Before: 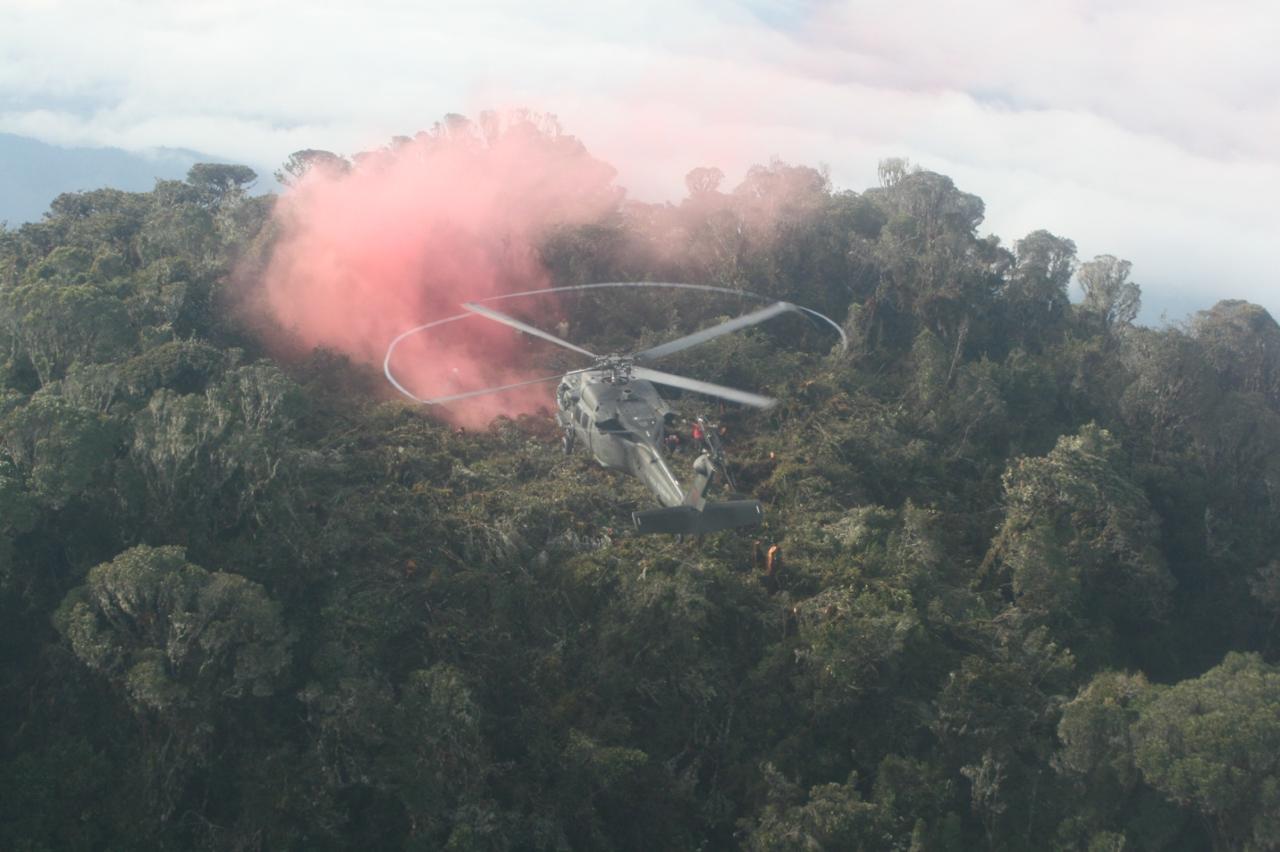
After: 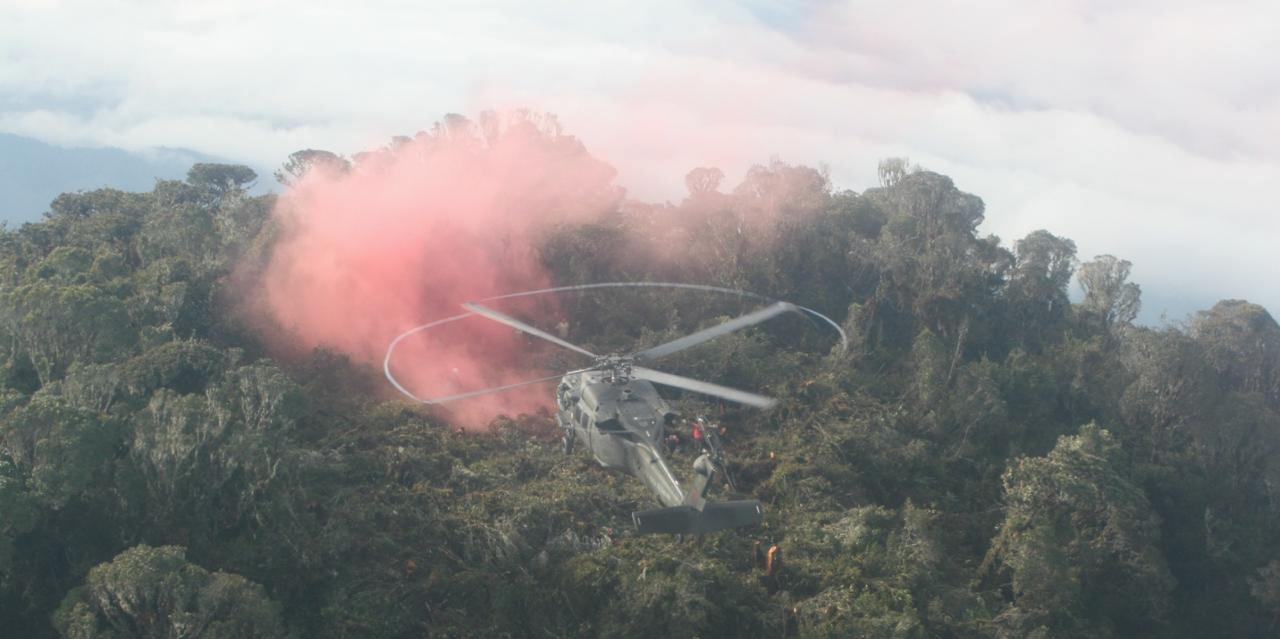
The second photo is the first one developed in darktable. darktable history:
tone curve: curves: ch0 [(0, 0) (0.003, 0.032) (0.011, 0.034) (0.025, 0.039) (0.044, 0.055) (0.069, 0.078) (0.1, 0.111) (0.136, 0.147) (0.177, 0.191) (0.224, 0.238) (0.277, 0.291) (0.335, 0.35) (0.399, 0.41) (0.468, 0.48) (0.543, 0.547) (0.623, 0.621) (0.709, 0.699) (0.801, 0.789) (0.898, 0.884) (1, 1)], color space Lab, independent channels, preserve colors none
crop: bottom 24.986%
